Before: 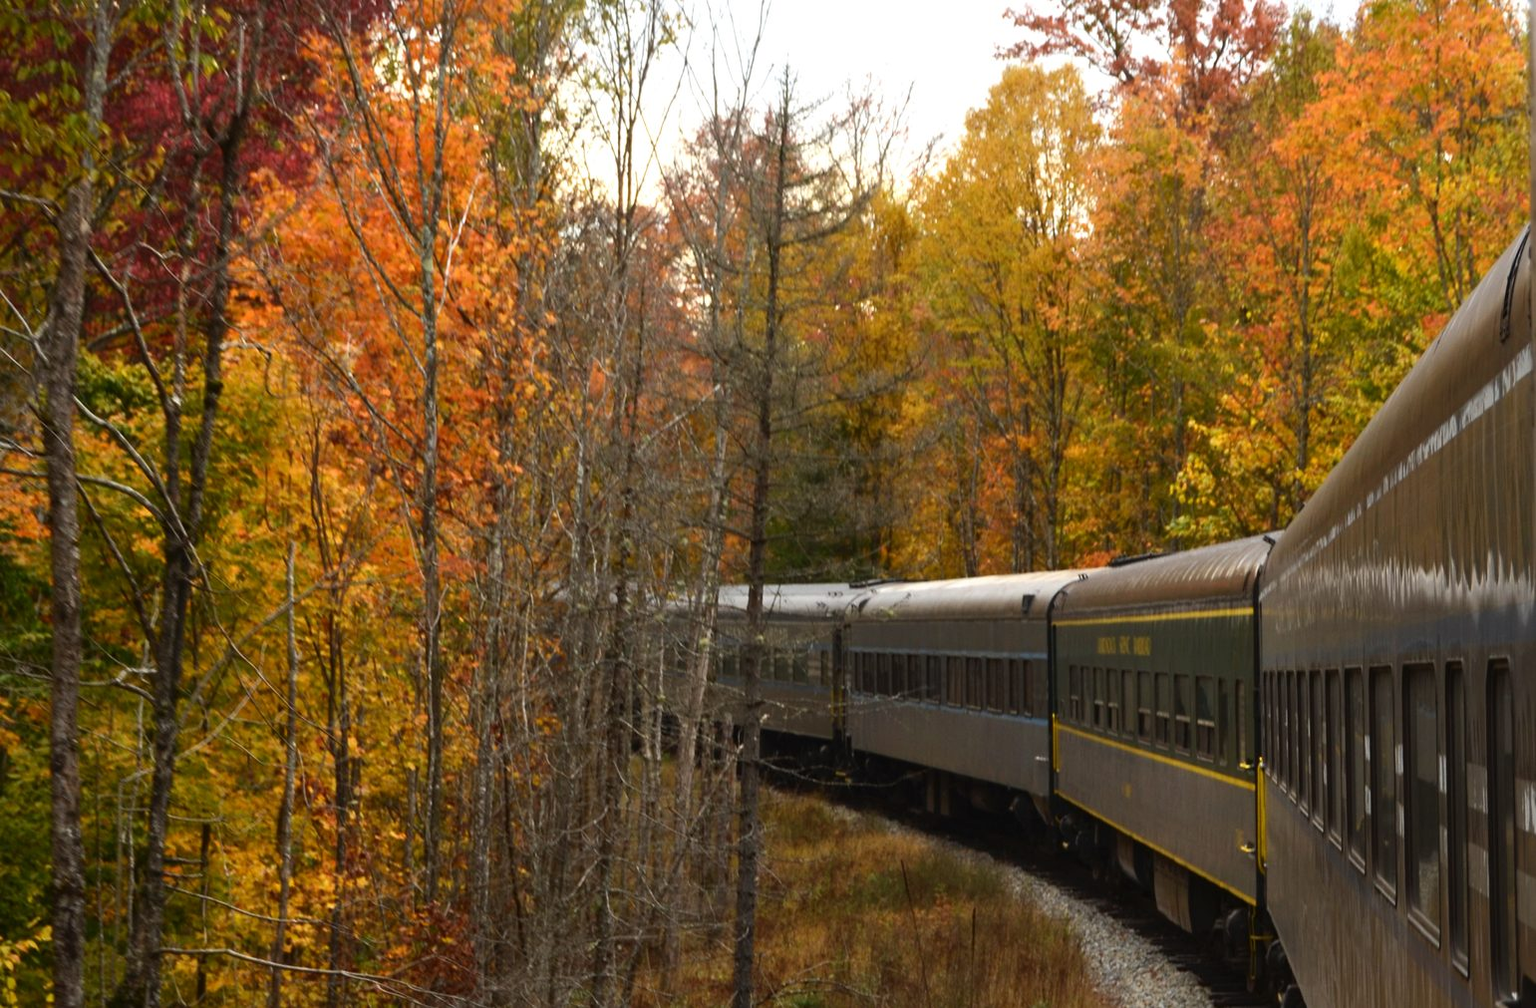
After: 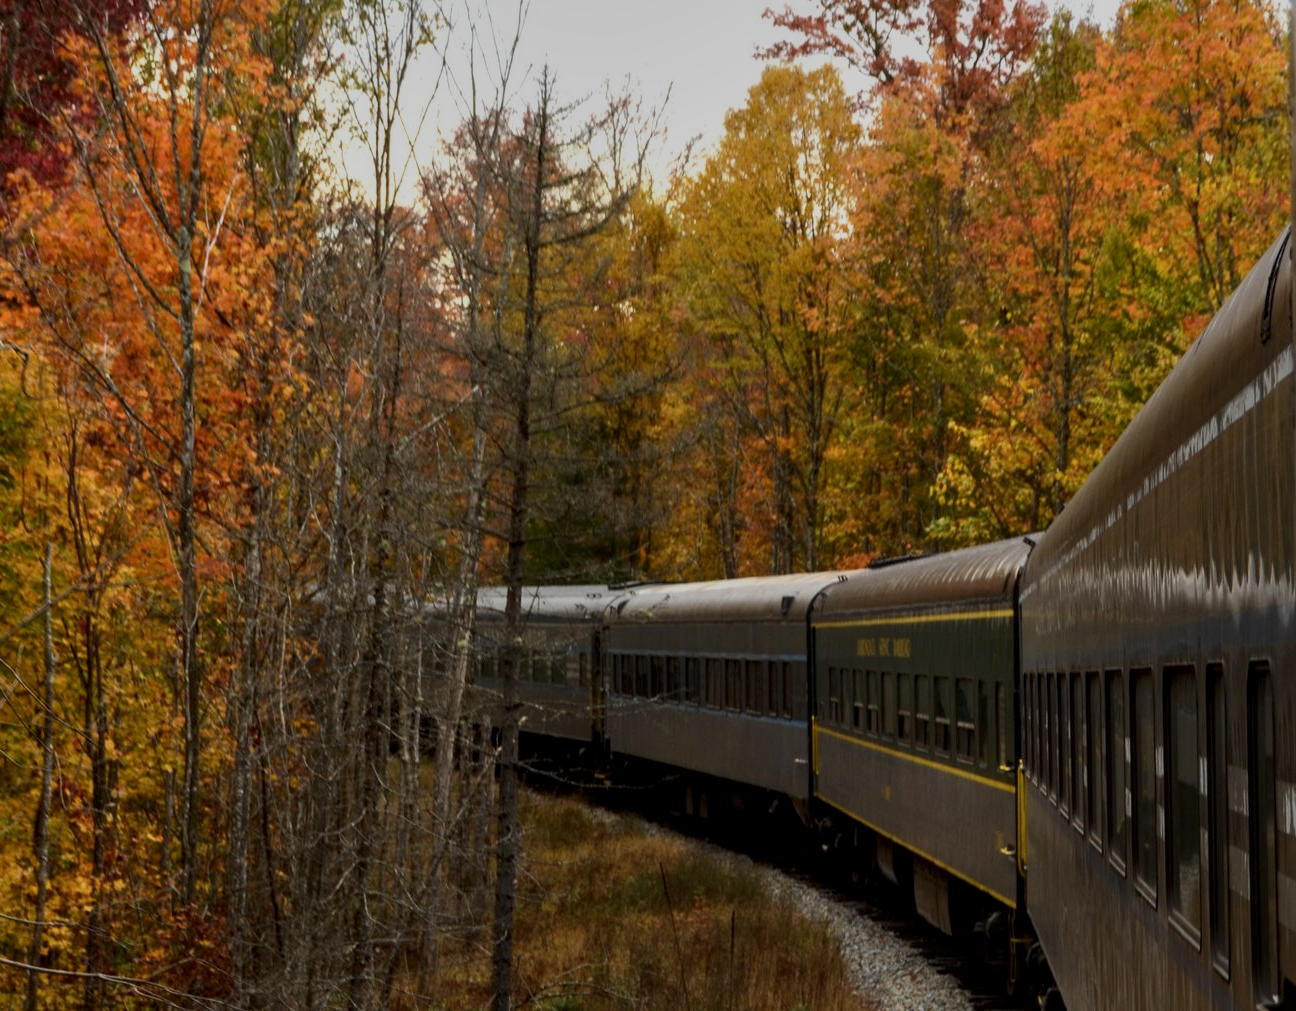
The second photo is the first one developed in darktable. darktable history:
shadows and highlights: shadows -20.45, white point adjustment -1.81, highlights -35.13
crop: left 15.848%
local contrast: detail 130%
exposure: black level correction 0, exposure -0.705 EV, compensate highlight preservation false
